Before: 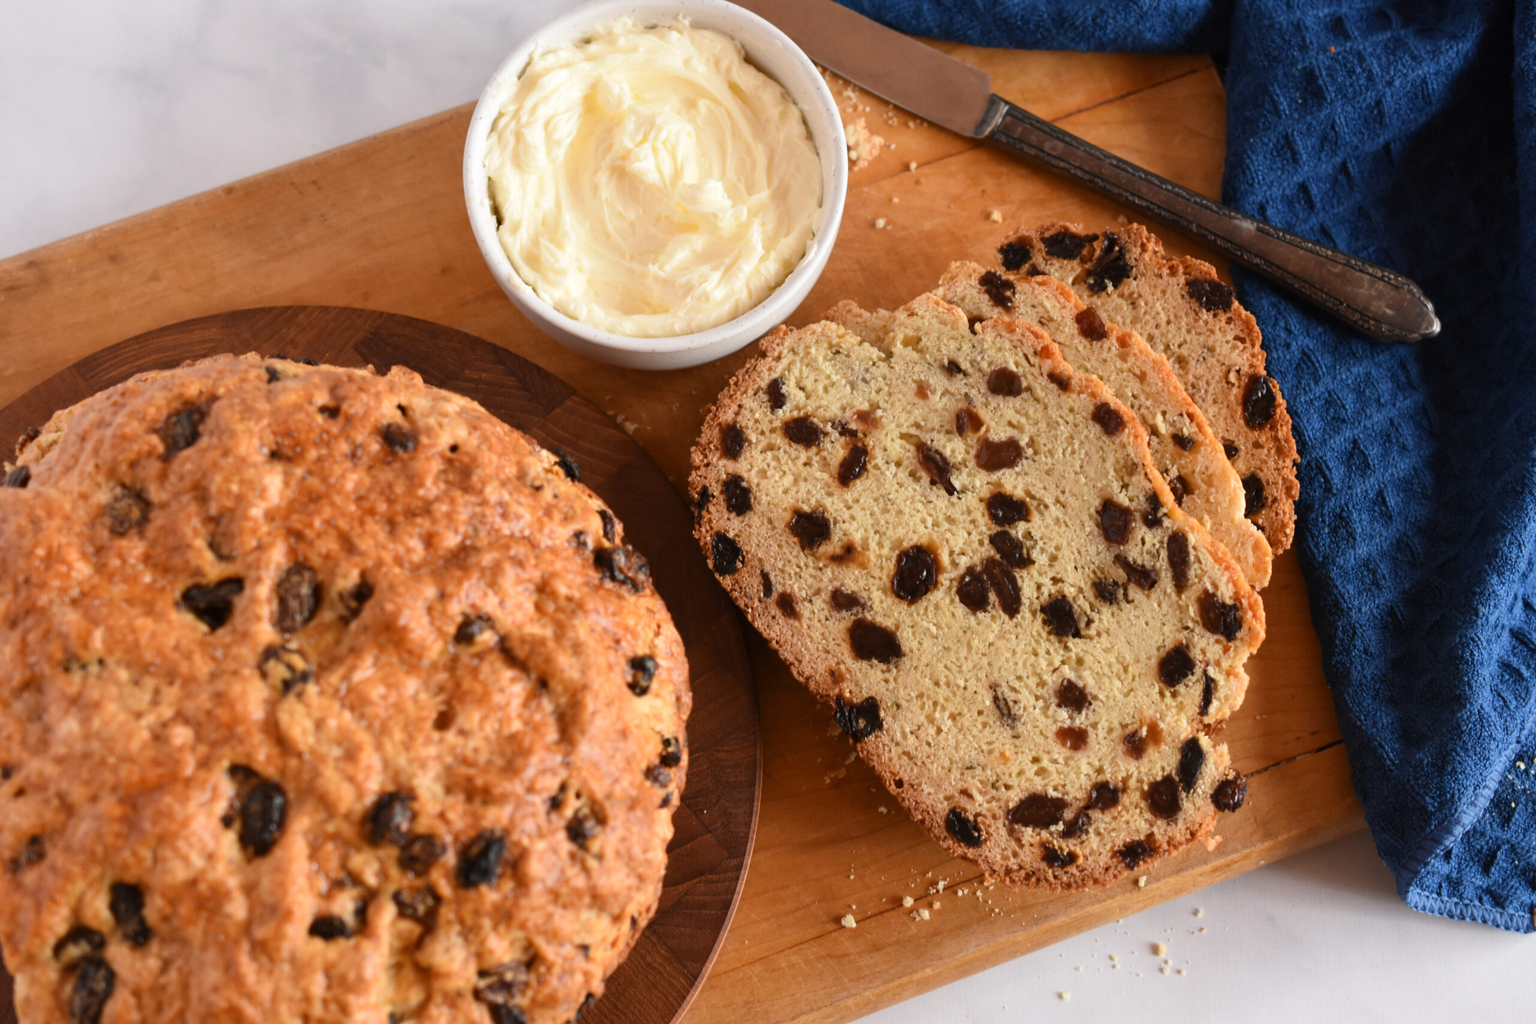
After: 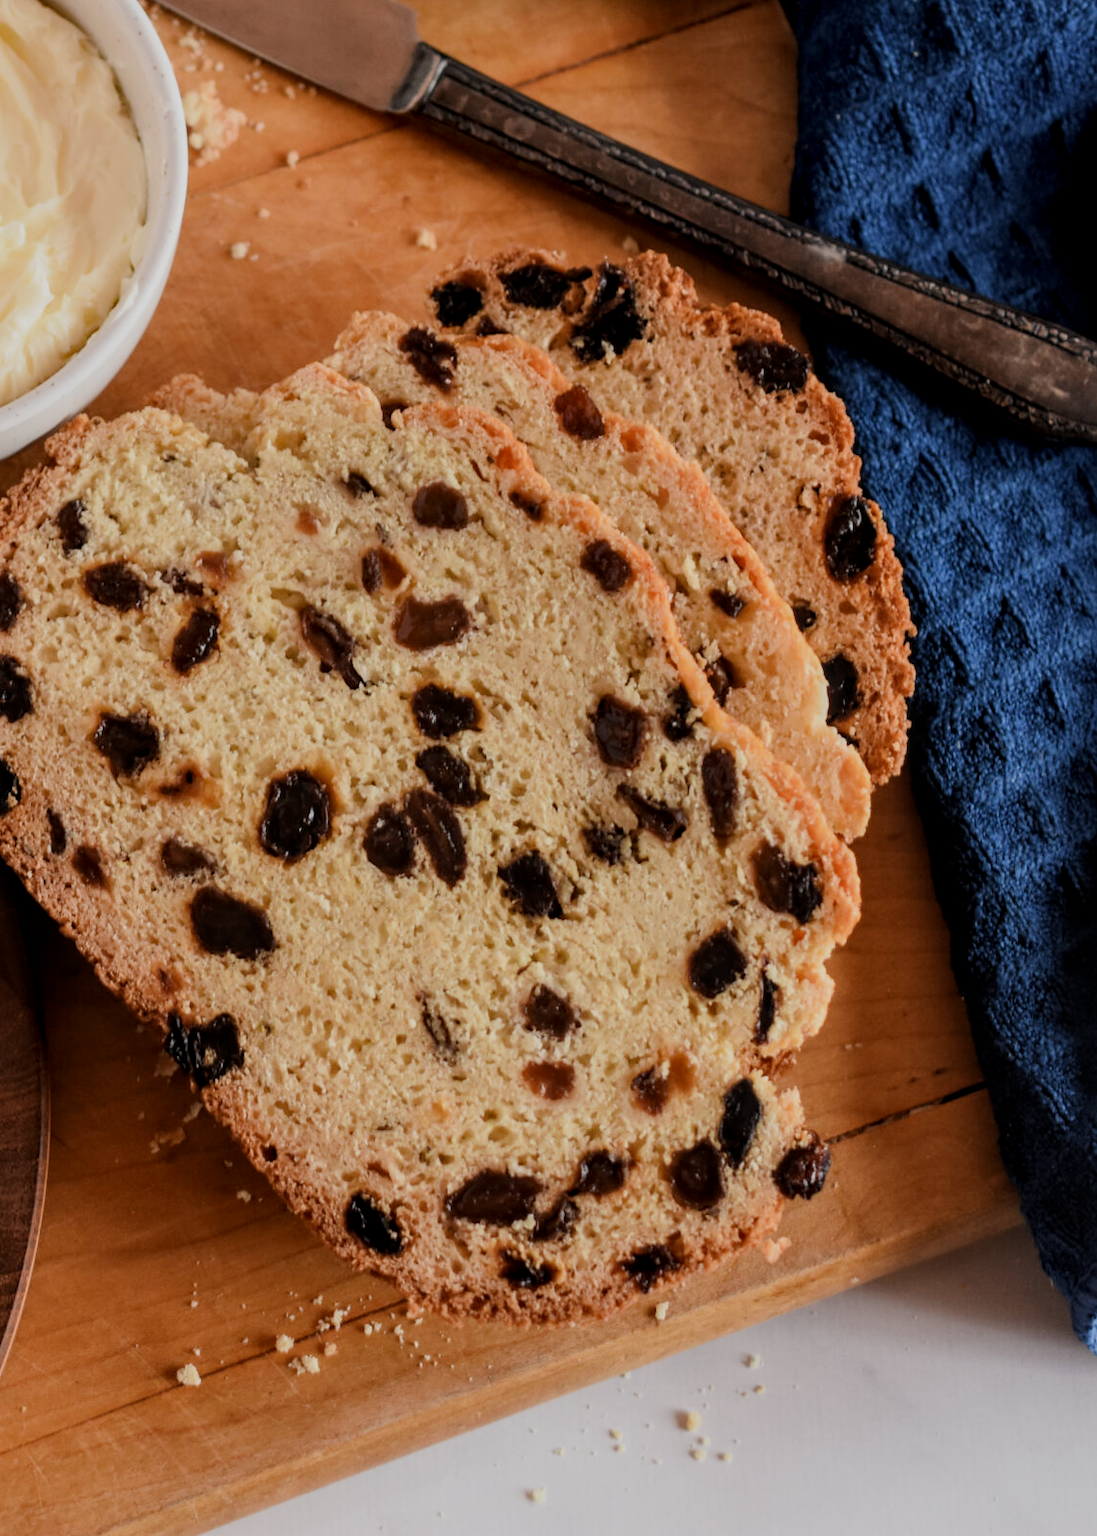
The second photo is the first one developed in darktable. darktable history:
local contrast: on, module defaults
crop: left 47.628%, top 6.643%, right 7.874%
white balance: emerald 1
filmic rgb: black relative exposure -7.32 EV, white relative exposure 5.09 EV, hardness 3.2
